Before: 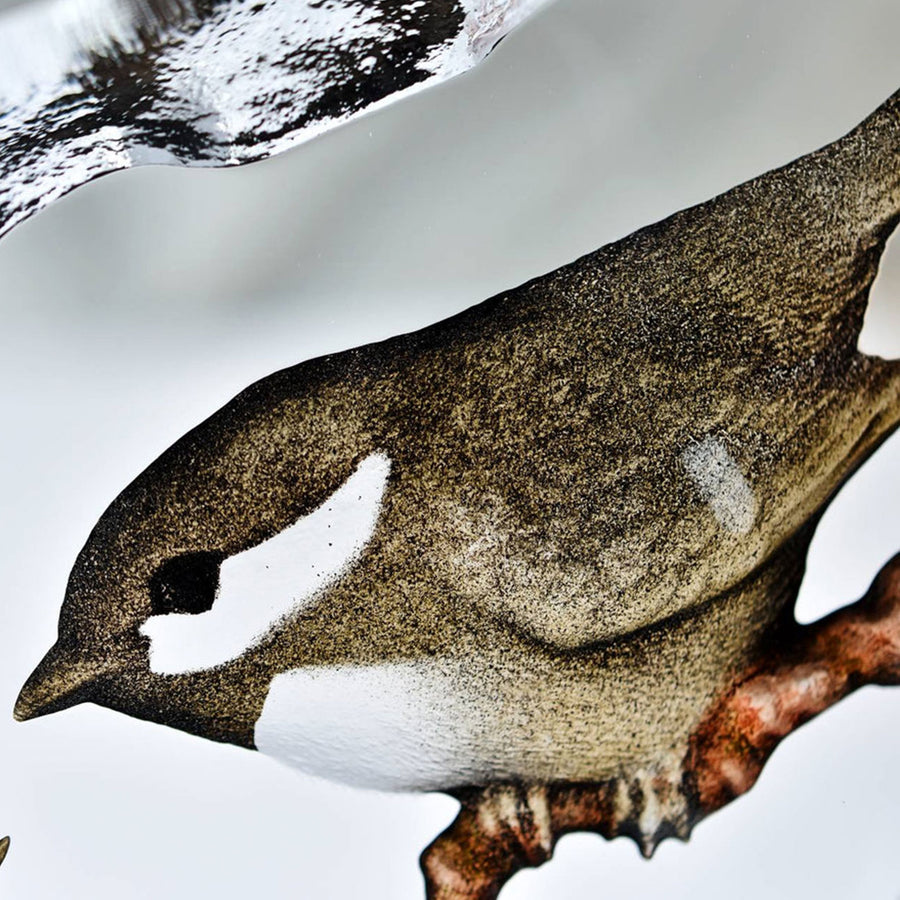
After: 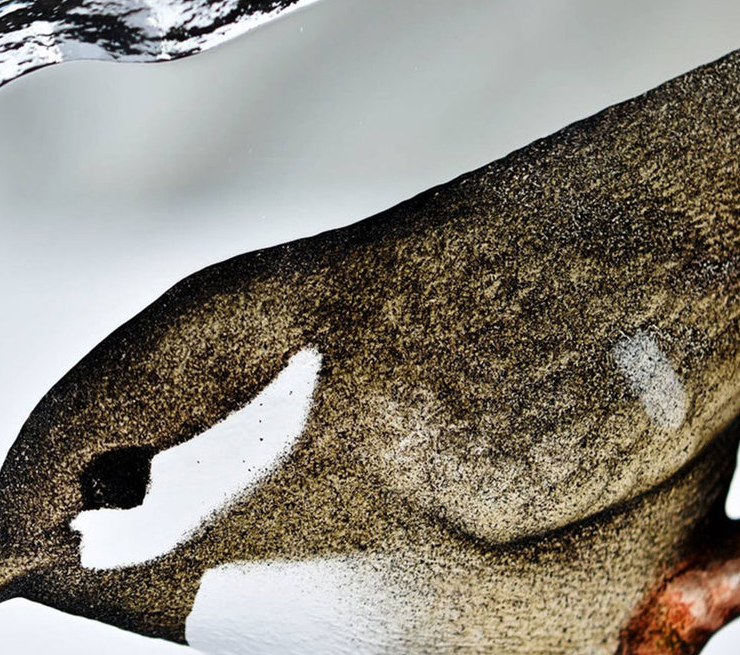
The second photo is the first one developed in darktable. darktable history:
crop: left 7.77%, top 11.742%, right 9.963%, bottom 15.395%
